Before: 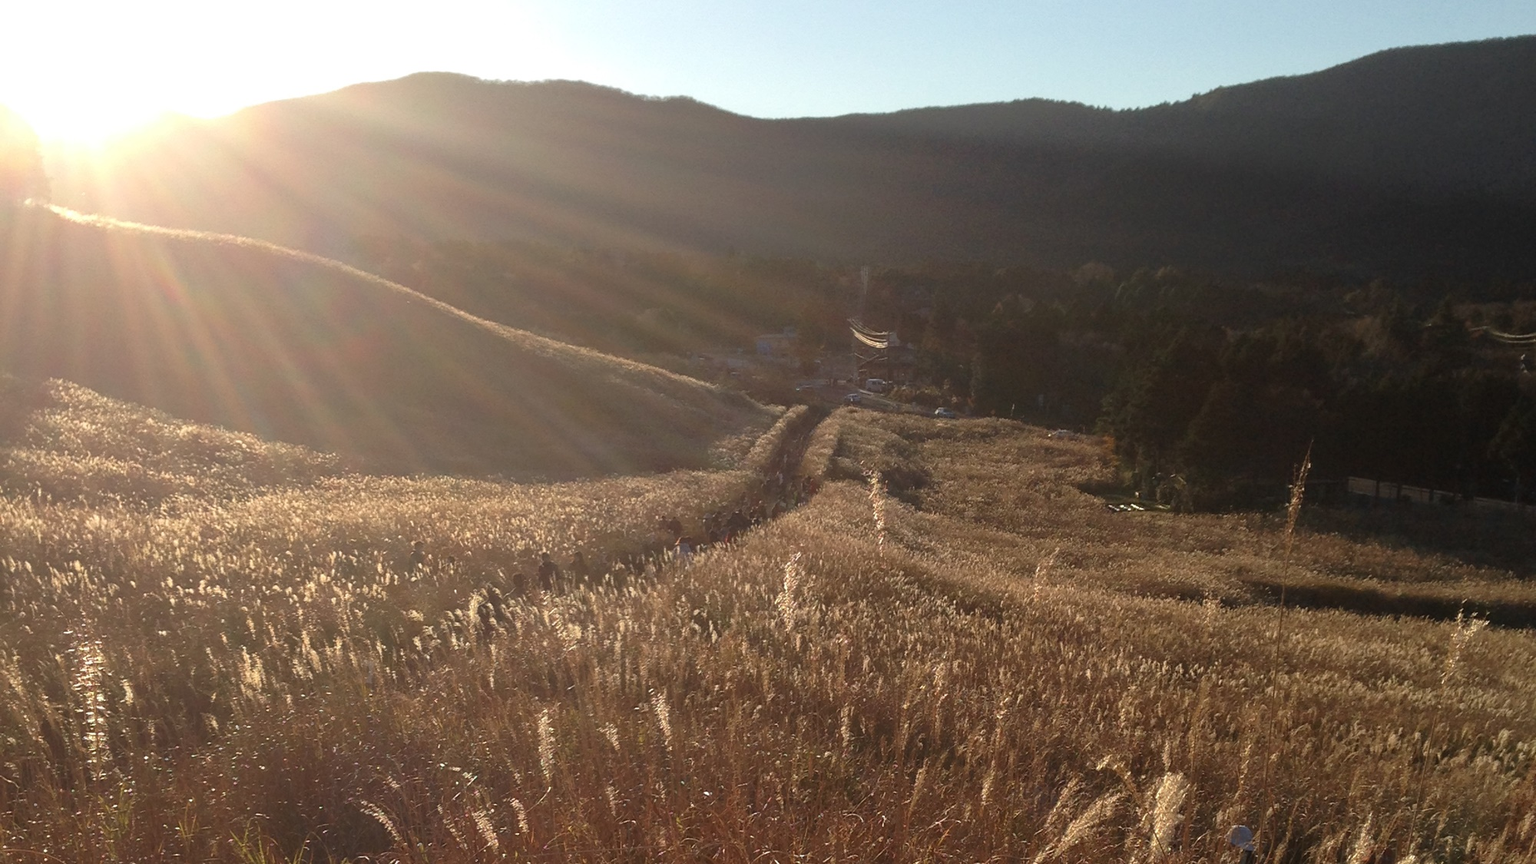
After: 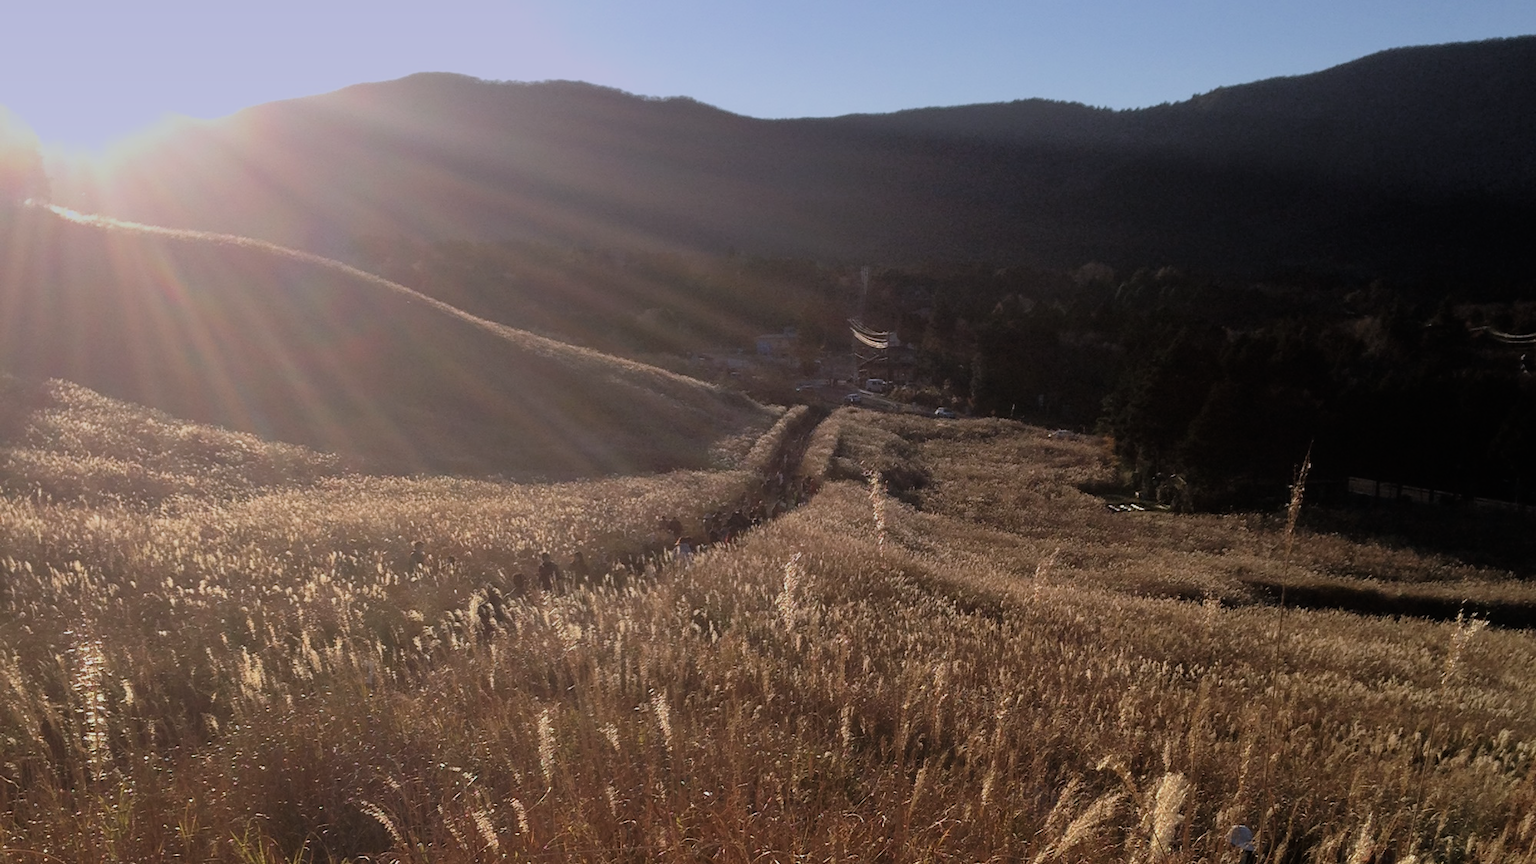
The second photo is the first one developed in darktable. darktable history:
graduated density: hue 238.83°, saturation 50%
filmic rgb: threshold 3 EV, hardness 4.17, latitude 50%, contrast 1.1, preserve chrominance max RGB, color science v6 (2022), contrast in shadows safe, contrast in highlights safe, enable highlight reconstruction true
